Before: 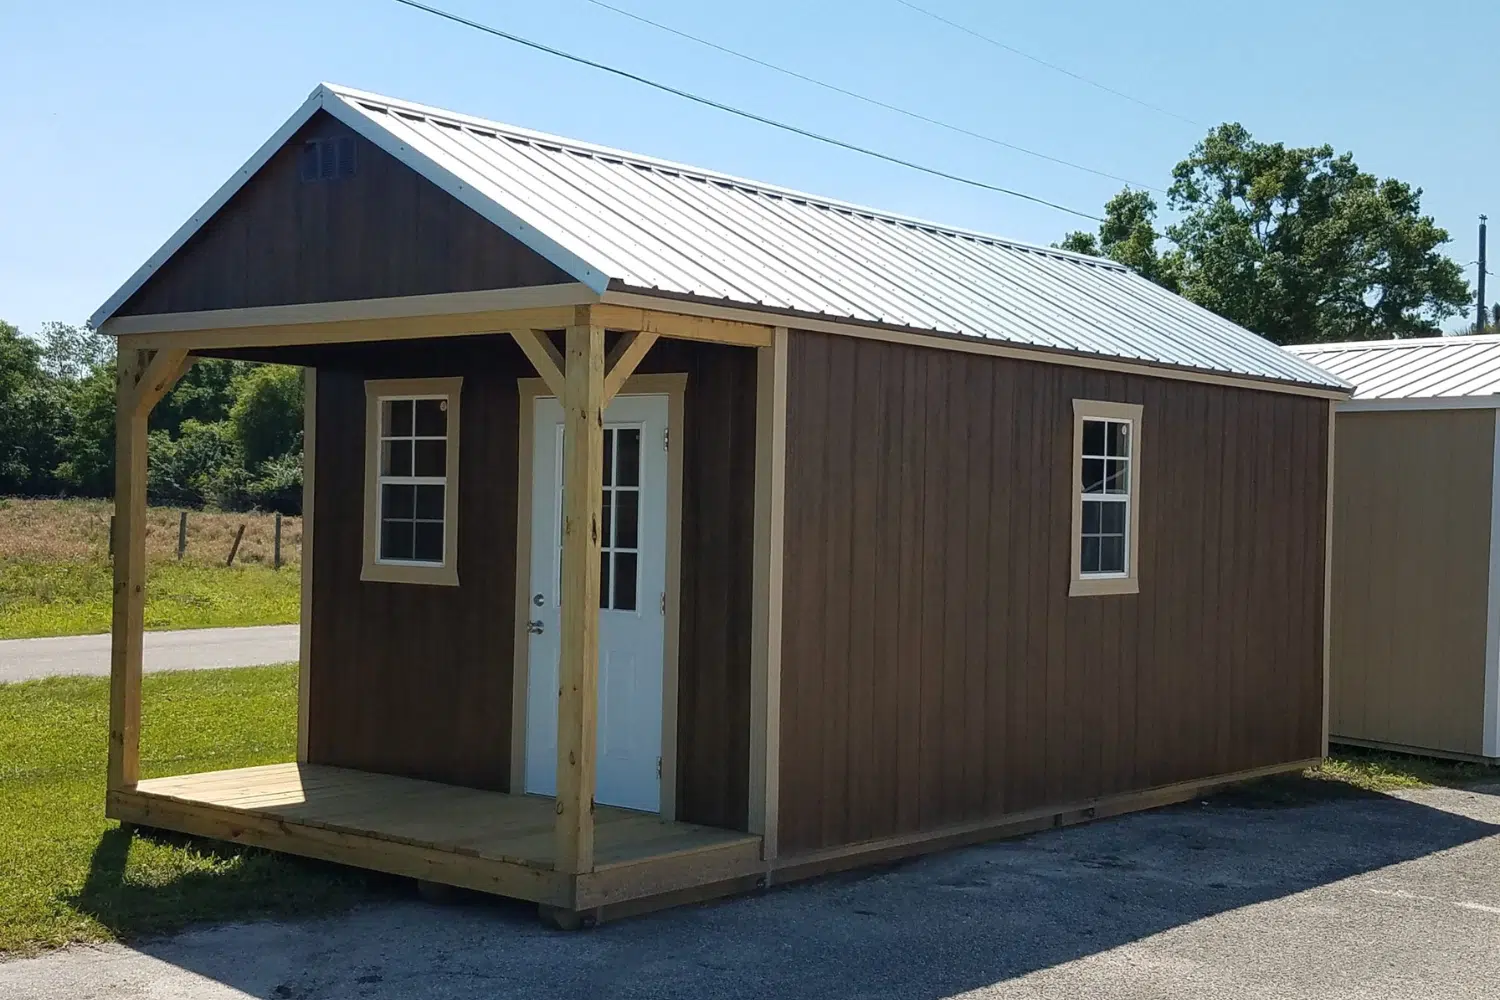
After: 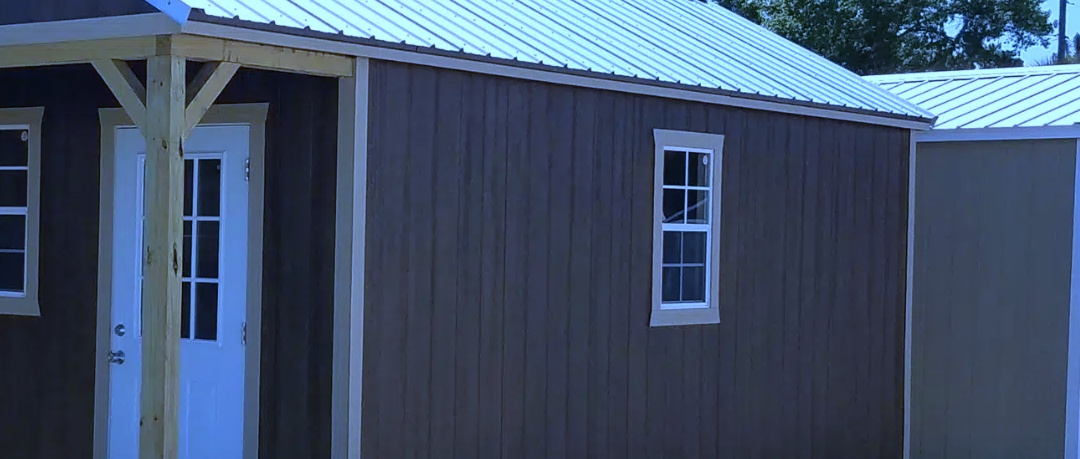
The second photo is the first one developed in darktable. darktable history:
crop and rotate: left 27.938%, top 27.046%, bottom 27.046%
white balance: red 0.766, blue 1.537
